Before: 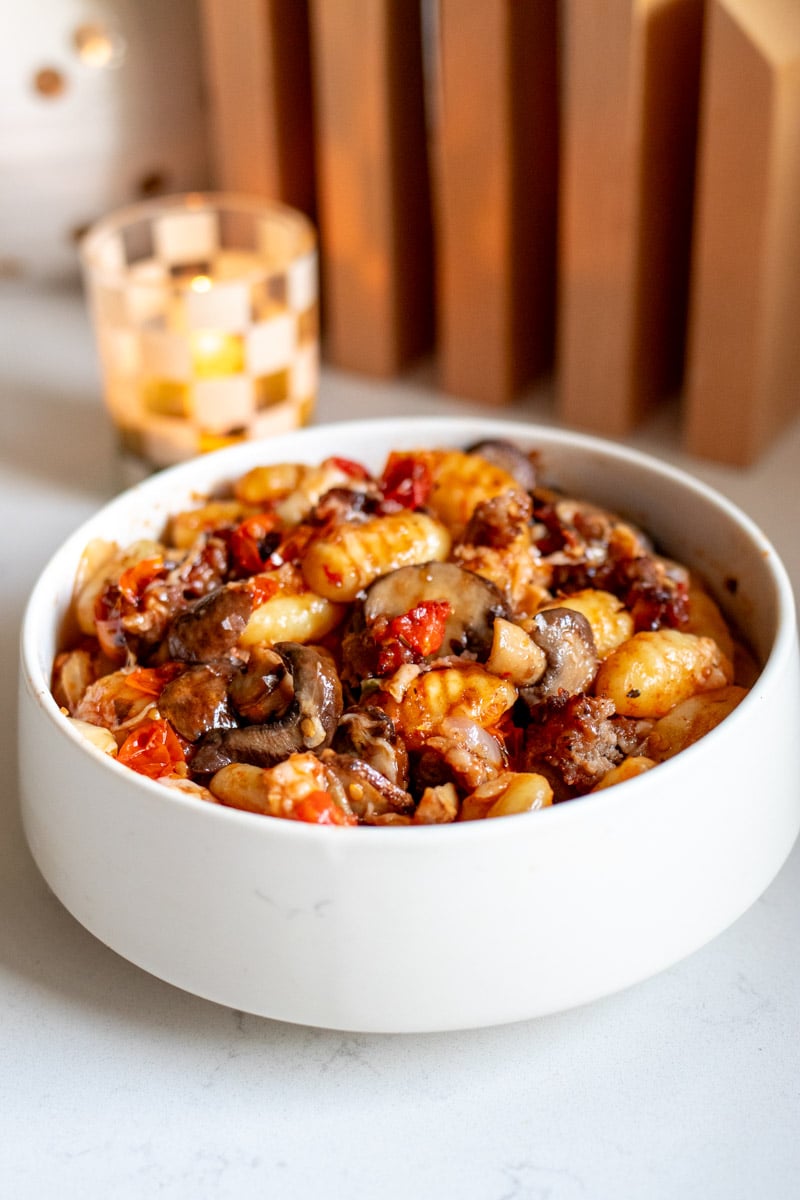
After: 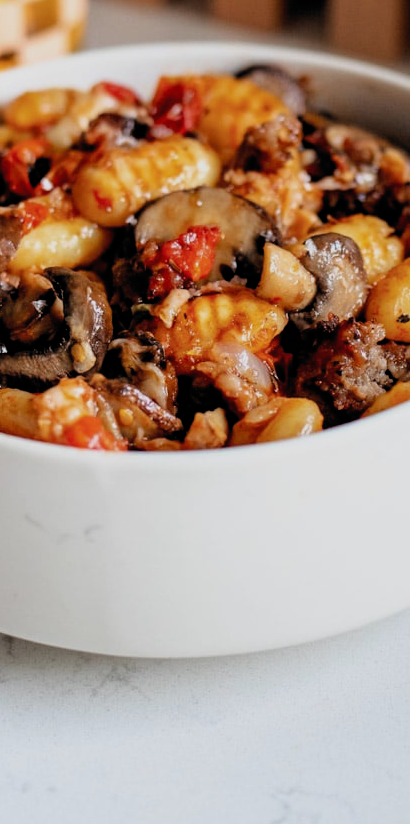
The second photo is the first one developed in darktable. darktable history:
crop and rotate: left 28.872%, top 31.275%, right 19.839%
tone equalizer: -8 EV 0 EV, -7 EV 0.002 EV, -6 EV -0.002 EV, -5 EV -0.008 EV, -4 EV -0.054 EV, -3 EV -0.204 EV, -2 EV -0.243 EV, -1 EV 0.098 EV, +0 EV 0.297 EV, edges refinement/feathering 500, mask exposure compensation -1.57 EV, preserve details no
exposure: exposure -0.273 EV, compensate highlight preservation false
filmic rgb: black relative exposure -5.13 EV, white relative exposure 3.98 EV, hardness 2.91, contrast 1.389, highlights saturation mix -18.93%, color science v6 (2022), iterations of high-quality reconstruction 0
